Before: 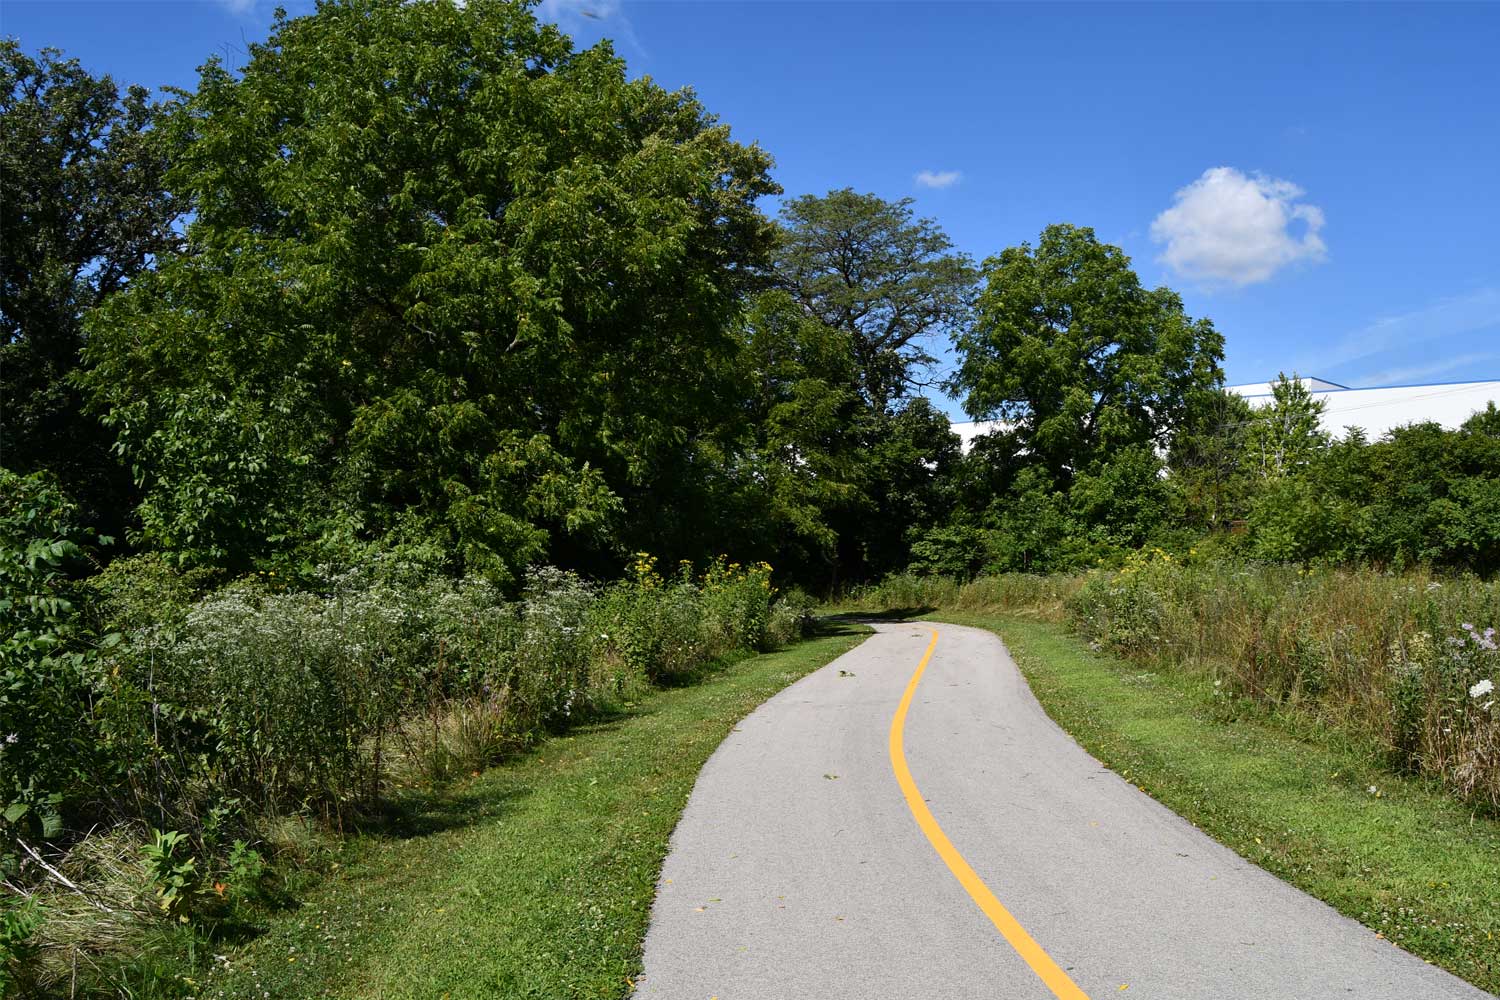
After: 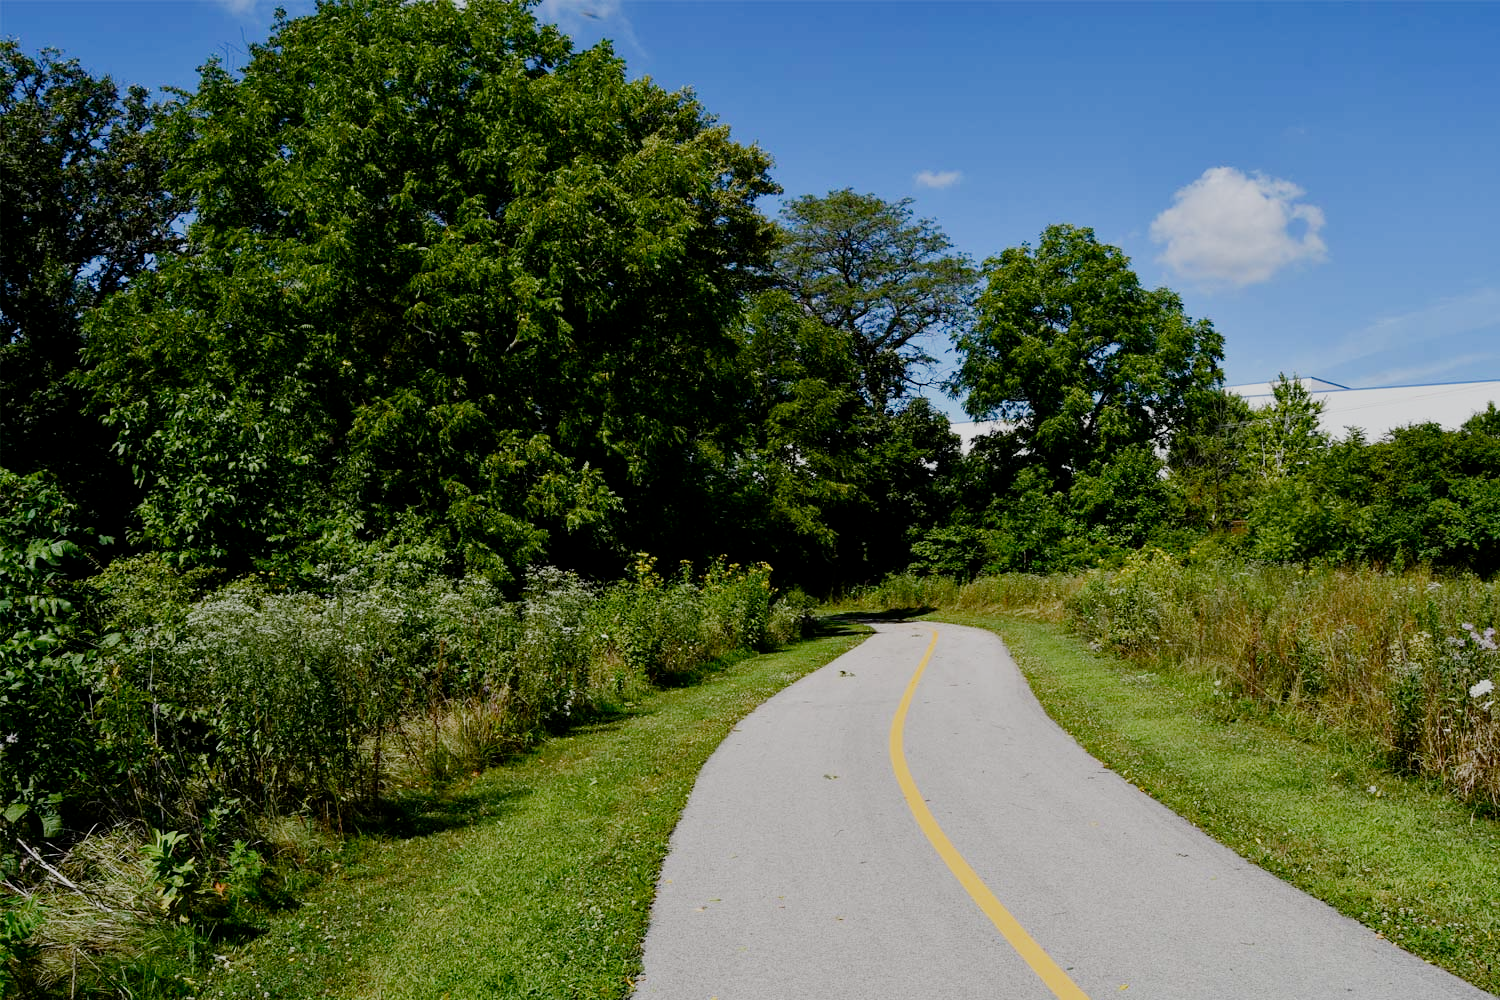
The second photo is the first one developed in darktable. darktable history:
exposure: exposure -0.002 EV, compensate highlight preservation false
color balance rgb: perceptual saturation grading › global saturation 15.837%, perceptual saturation grading › highlights -18.915%, perceptual saturation grading › shadows 19.506%
filmic rgb: black relative exposure -16 EV, white relative exposure 6.89 EV, hardness 4.67, preserve chrominance no, color science v4 (2020), contrast in shadows soft
